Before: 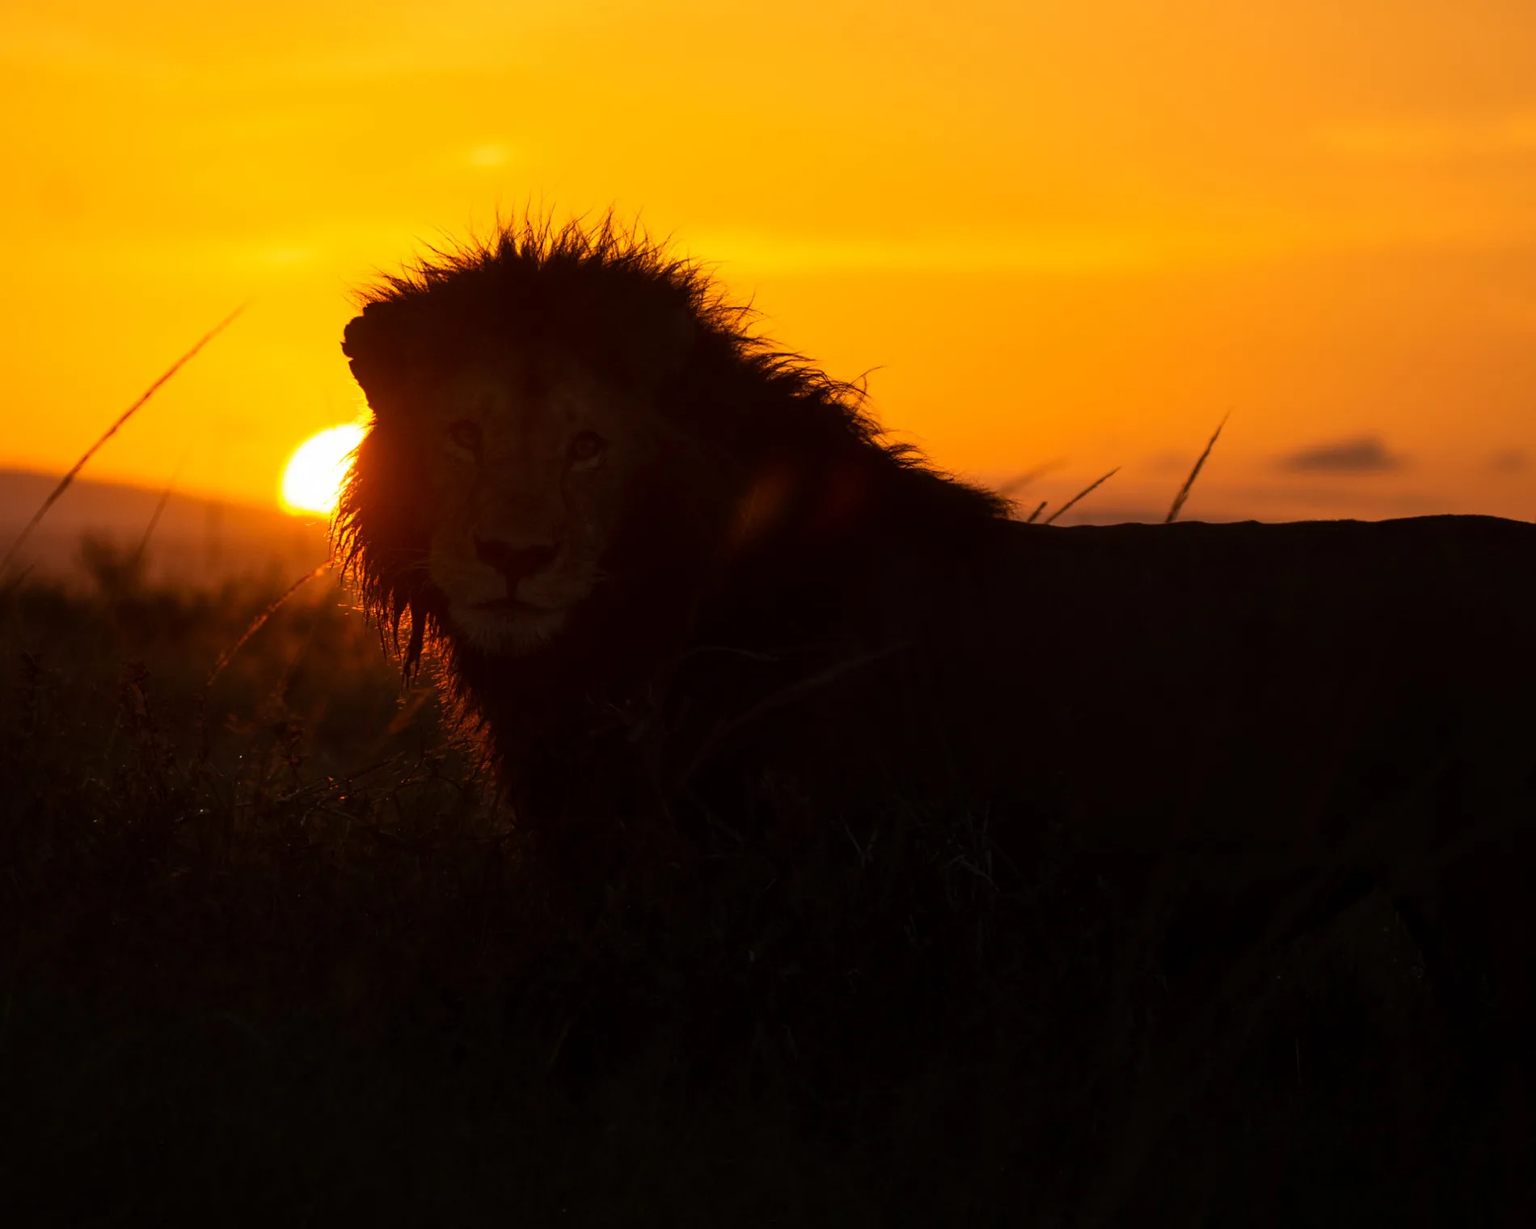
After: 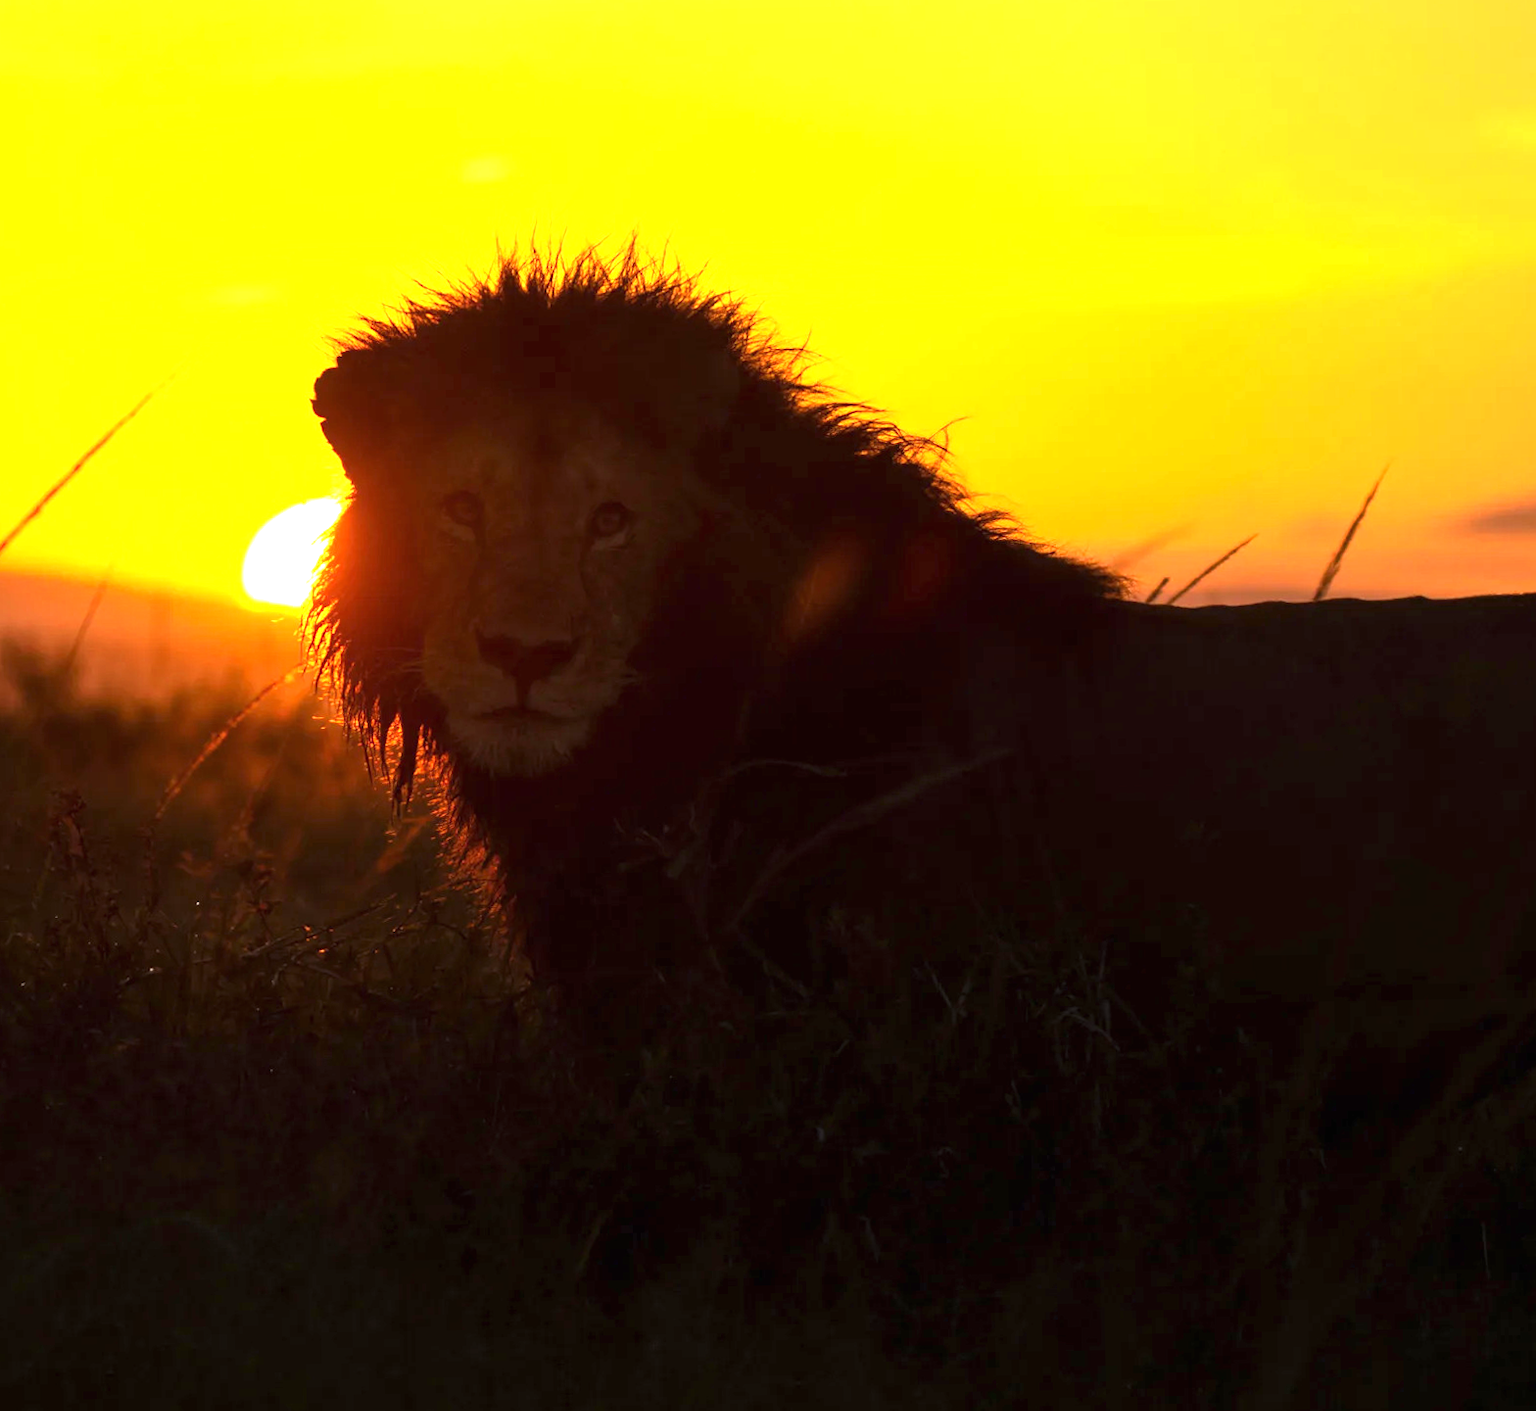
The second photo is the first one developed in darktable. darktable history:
crop and rotate: angle 1°, left 4.281%, top 0.642%, right 11.383%, bottom 2.486%
exposure: black level correction 0, exposure 1.3 EV, compensate exposure bias true, compensate highlight preservation false
